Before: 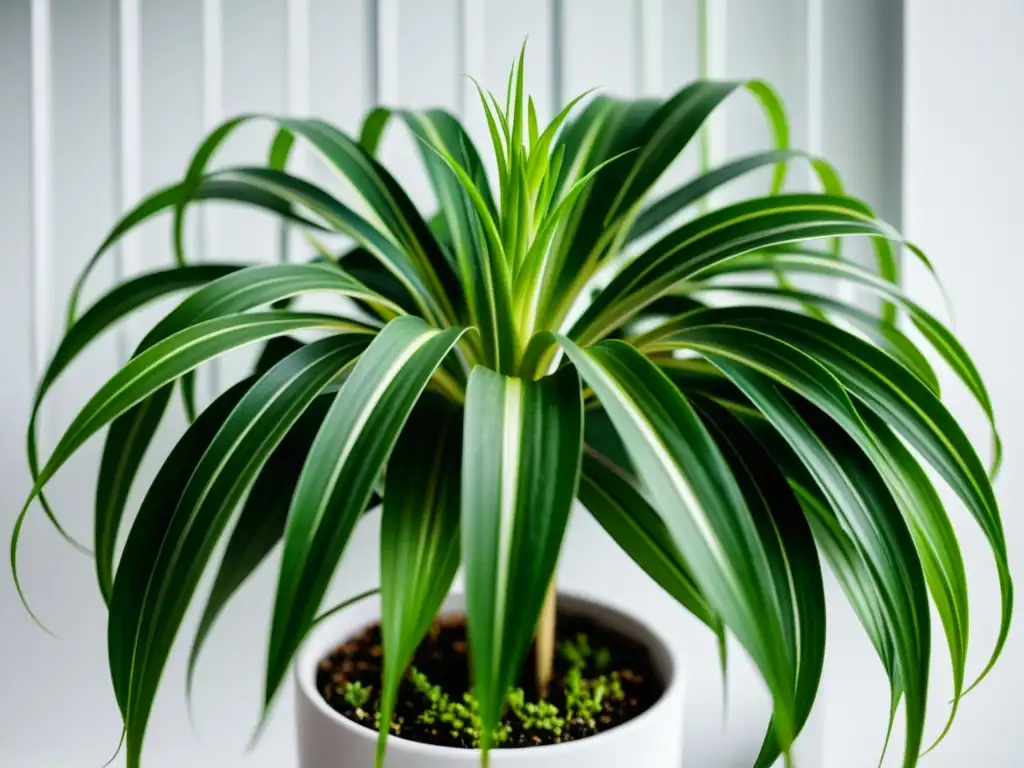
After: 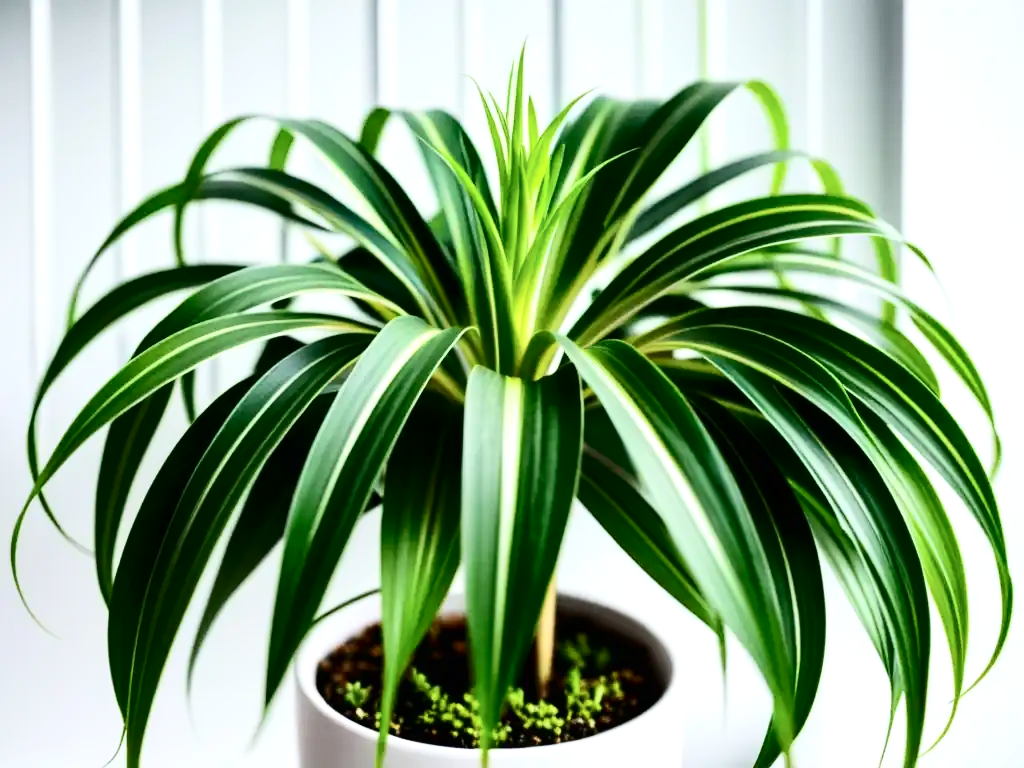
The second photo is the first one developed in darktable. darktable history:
contrast brightness saturation: contrast 0.28
exposure: exposure 0.4 EV, compensate highlight preservation false
